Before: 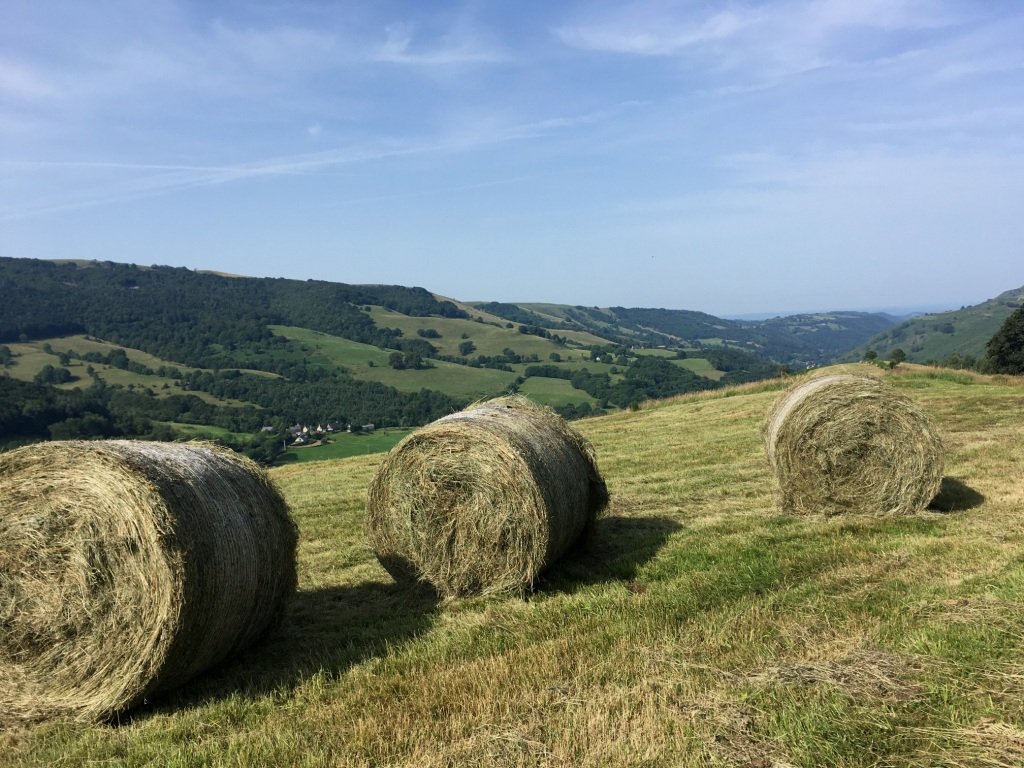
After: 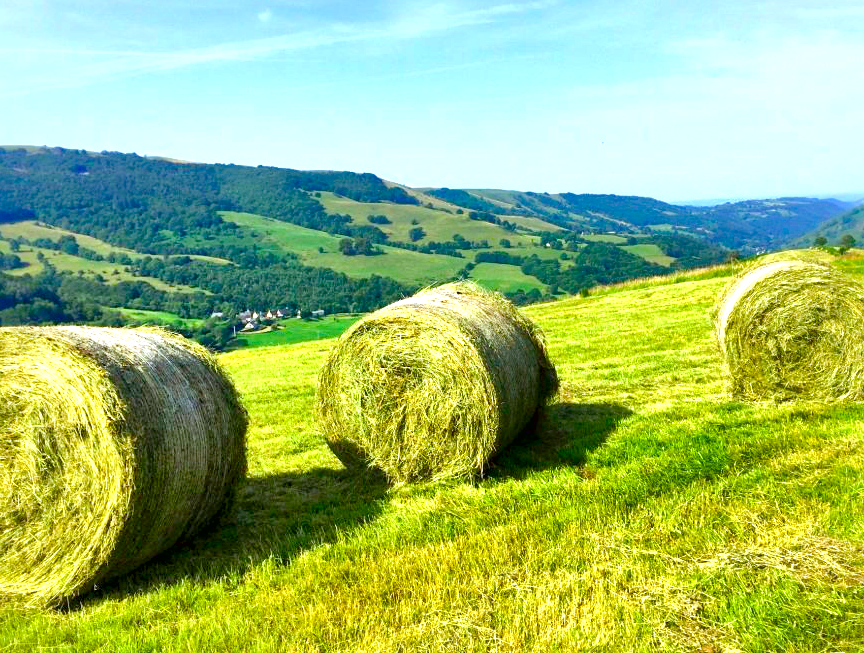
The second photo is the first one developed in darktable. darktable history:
color correction: highlights a* -2.76, highlights b* -2.39, shadows a* 2.39, shadows b* 2.87
exposure: black level correction 0, exposure 1.105 EV, compensate highlight preservation false
tone equalizer: -8 EV -0.001 EV, -7 EV 0.003 EV, -6 EV -0.039 EV, -5 EV 0.013 EV, -4 EV -0.025 EV, -3 EV 0.042 EV, -2 EV -0.045 EV, -1 EV -0.294 EV, +0 EV -0.574 EV, smoothing diameter 24.89%, edges refinement/feathering 6.87, preserve details guided filter
crop and rotate: left 4.914%, top 14.964%, right 10.704%
levels: levels [0, 0.397, 0.955]
color zones: curves: ch1 [(0.113, 0.438) (0.75, 0.5)]; ch2 [(0.12, 0.526) (0.75, 0.5)]
local contrast: mode bilateral grid, contrast 43, coarseness 69, detail 215%, midtone range 0.2
color balance rgb: shadows fall-off 298.523%, white fulcrum 1.98 EV, highlights fall-off 299.769%, perceptual saturation grading › global saturation 36.1%, perceptual saturation grading › shadows 35.74%, perceptual brilliance grading › highlights 10.005%, perceptual brilliance grading › mid-tones 4.986%, mask middle-gray fulcrum 99.597%, global vibrance 34.423%, contrast gray fulcrum 38.3%
